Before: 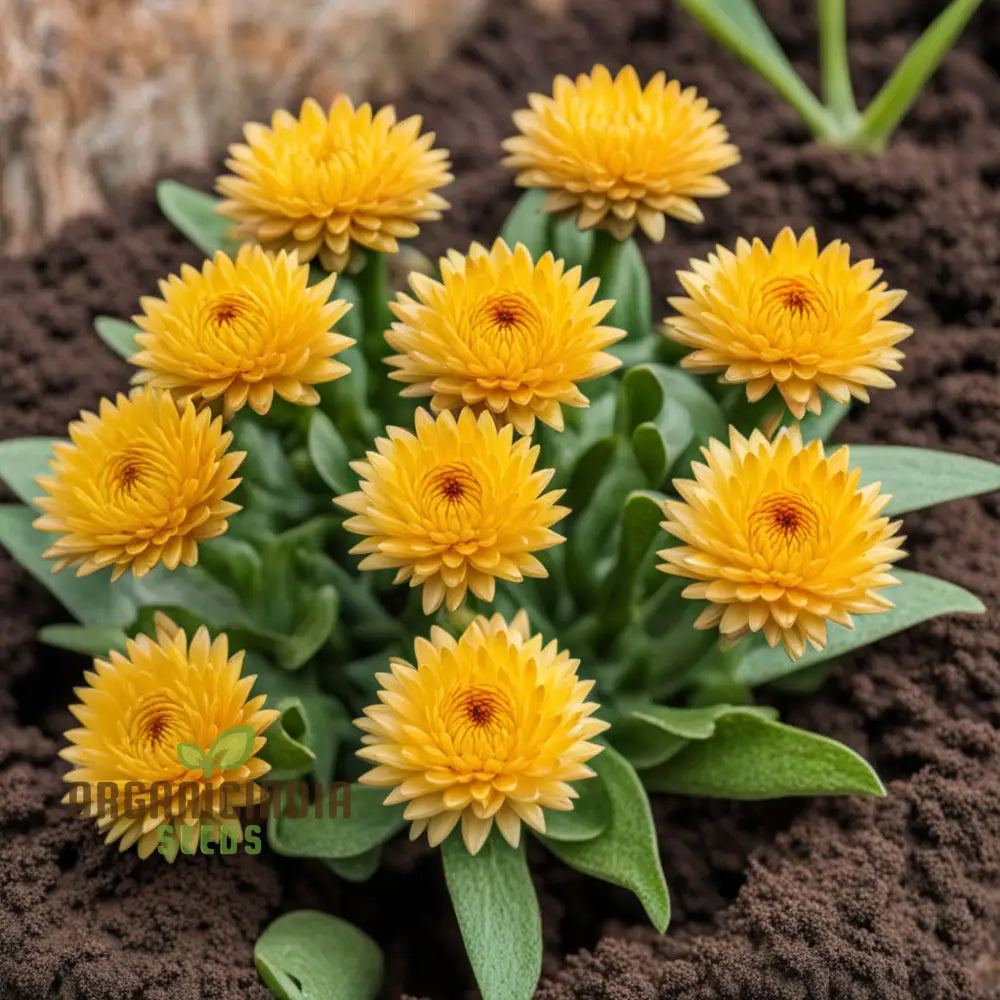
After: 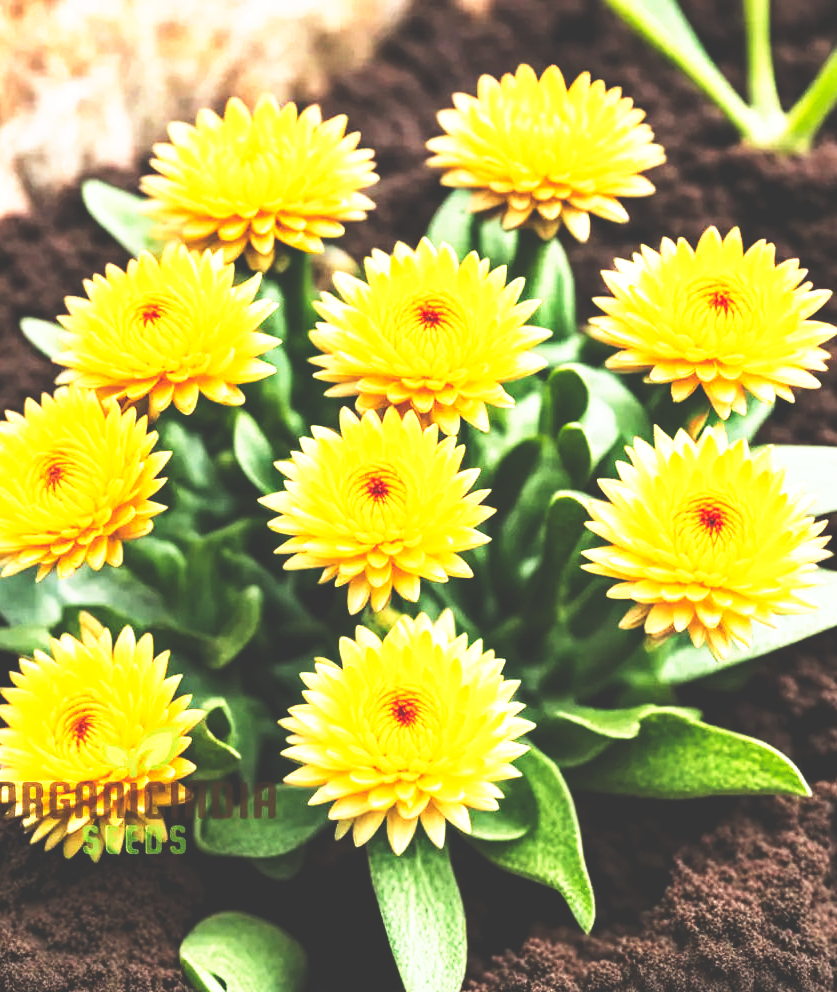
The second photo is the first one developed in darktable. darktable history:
exposure: black level correction 0.001, exposure 0.5 EV, compensate exposure bias true, compensate highlight preservation false
tone equalizer: -8 EV 0.001 EV, -7 EV -0.002 EV, -6 EV 0.002 EV, -5 EV -0.03 EV, -4 EV -0.116 EV, -3 EV -0.169 EV, -2 EV 0.24 EV, -1 EV 0.702 EV, +0 EV 0.493 EV
base curve: curves: ch0 [(0, 0.036) (0.007, 0.037) (0.604, 0.887) (1, 1)], preserve colors none
crop: left 7.598%, right 7.873%
